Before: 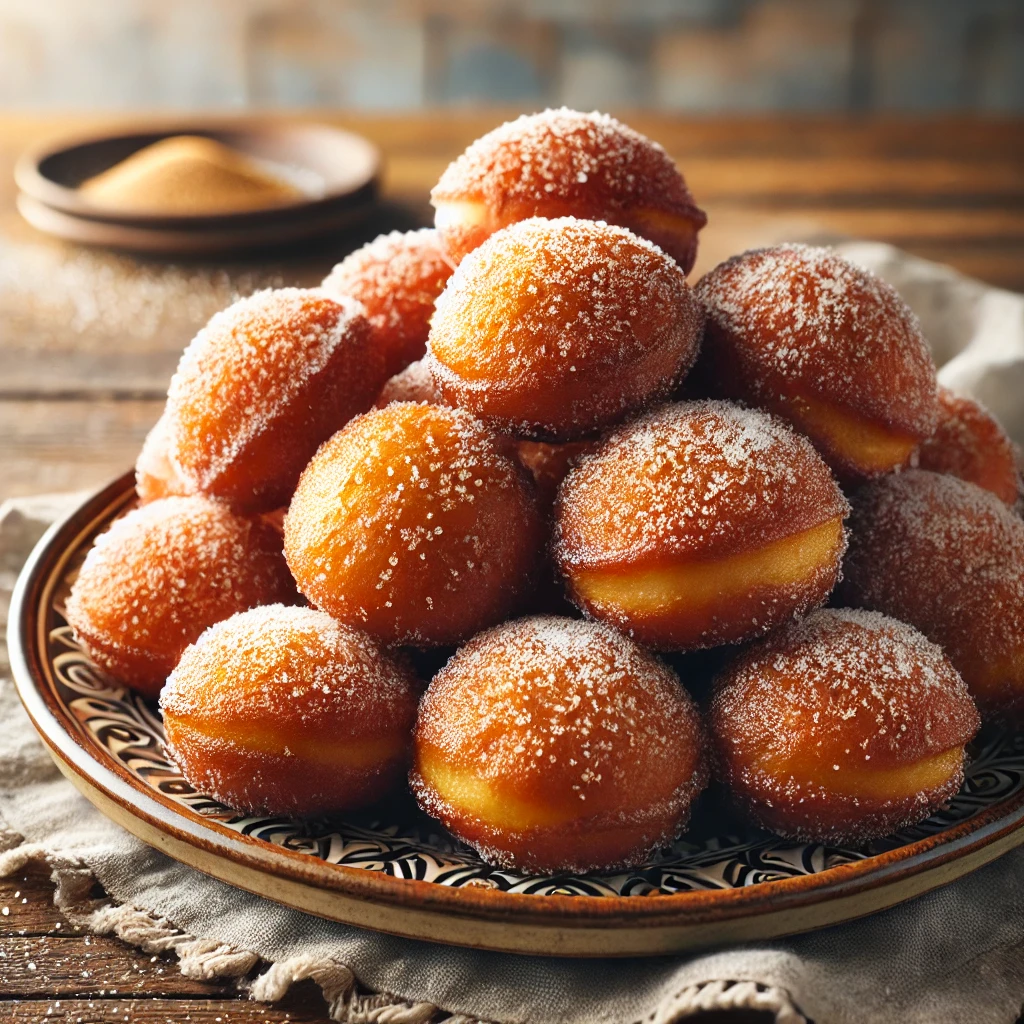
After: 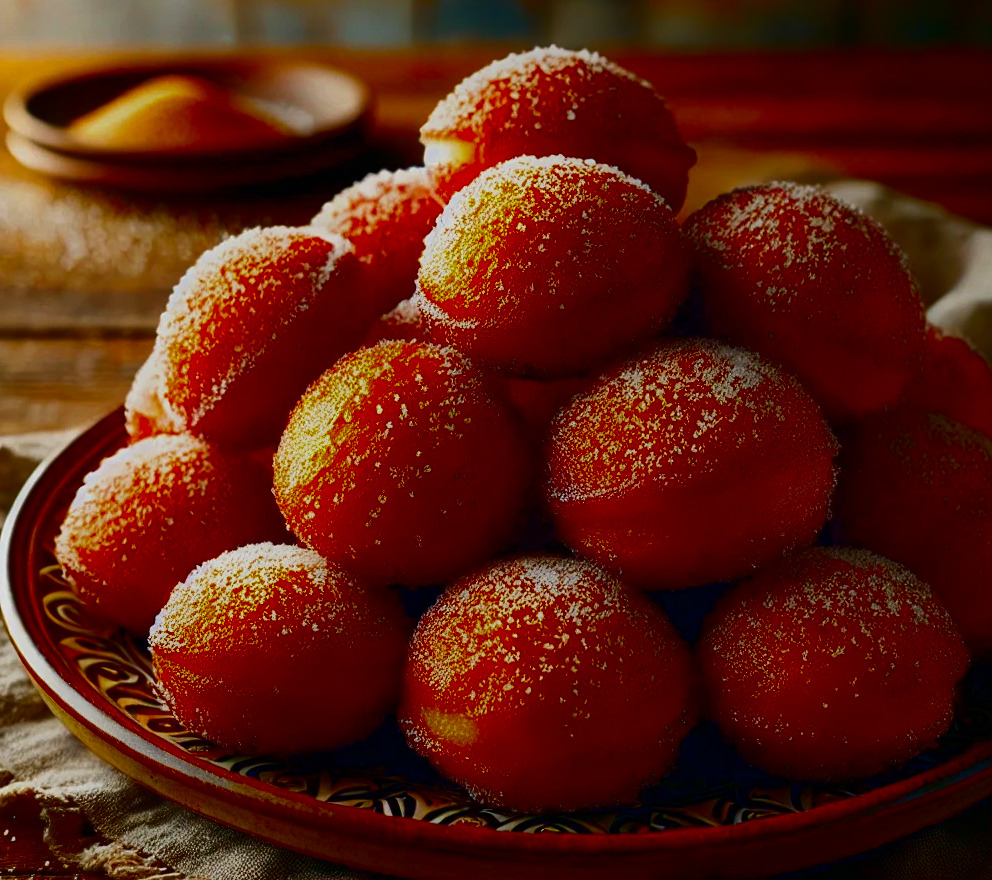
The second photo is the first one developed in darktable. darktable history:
contrast brightness saturation: brightness -0.992, saturation 0.988
contrast equalizer: y [[0.439, 0.44, 0.442, 0.457, 0.493, 0.498], [0.5 ×6], [0.5 ×6], [0 ×6], [0 ×6]]
crop: left 1.107%, top 6.091%, right 1.706%, bottom 6.985%
